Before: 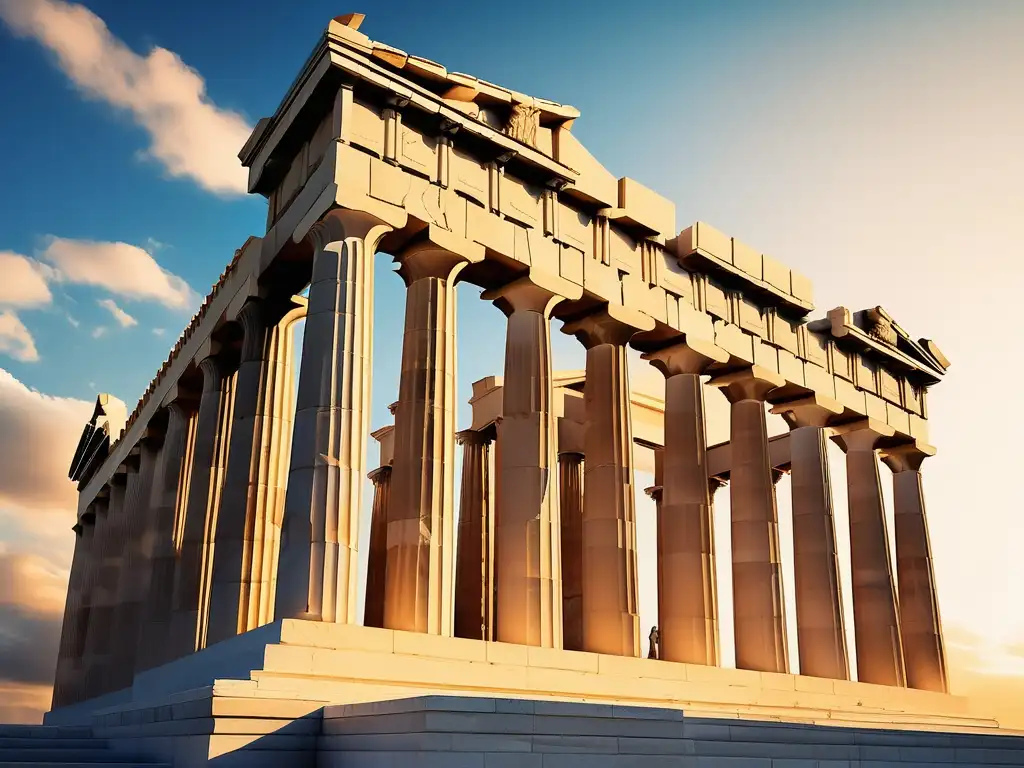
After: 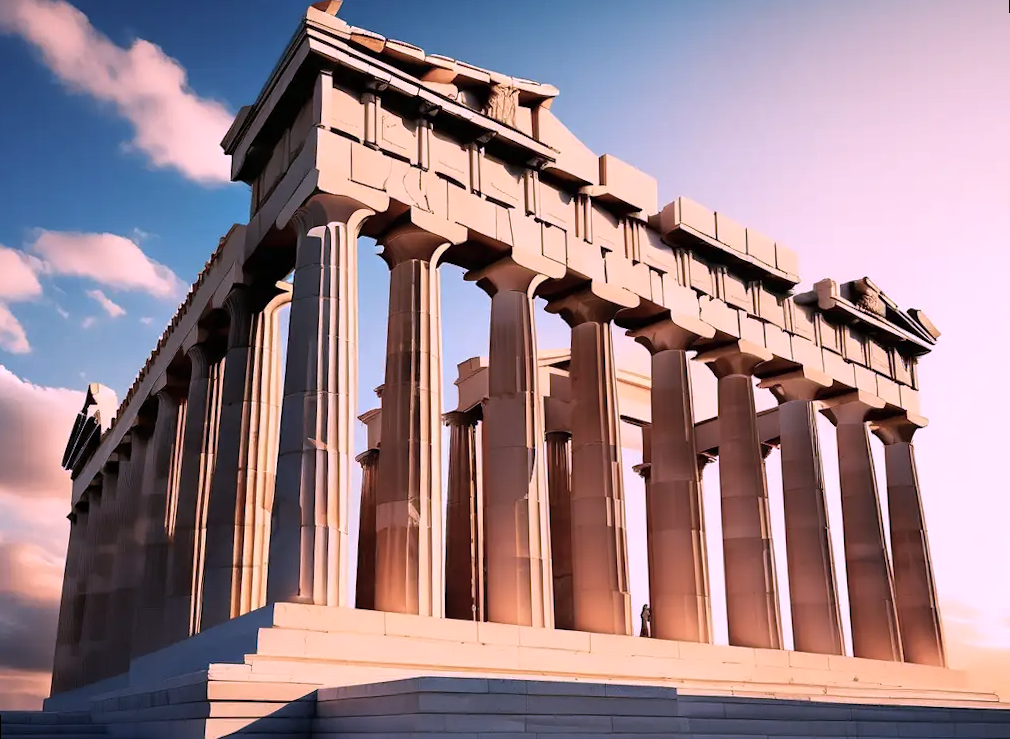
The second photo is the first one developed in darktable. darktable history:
rotate and perspective: rotation -1.32°, lens shift (horizontal) -0.031, crop left 0.015, crop right 0.985, crop top 0.047, crop bottom 0.982
color zones: curves: ch0 [(0, 0.5) (0.143, 0.5) (0.286, 0.5) (0.429, 0.504) (0.571, 0.5) (0.714, 0.509) (0.857, 0.5) (1, 0.5)]; ch1 [(0, 0.425) (0.143, 0.425) (0.286, 0.375) (0.429, 0.405) (0.571, 0.5) (0.714, 0.47) (0.857, 0.425) (1, 0.435)]; ch2 [(0, 0.5) (0.143, 0.5) (0.286, 0.5) (0.429, 0.517) (0.571, 0.5) (0.714, 0.51) (0.857, 0.5) (1, 0.5)]
color correction: highlights a* 15.46, highlights b* -20.56
